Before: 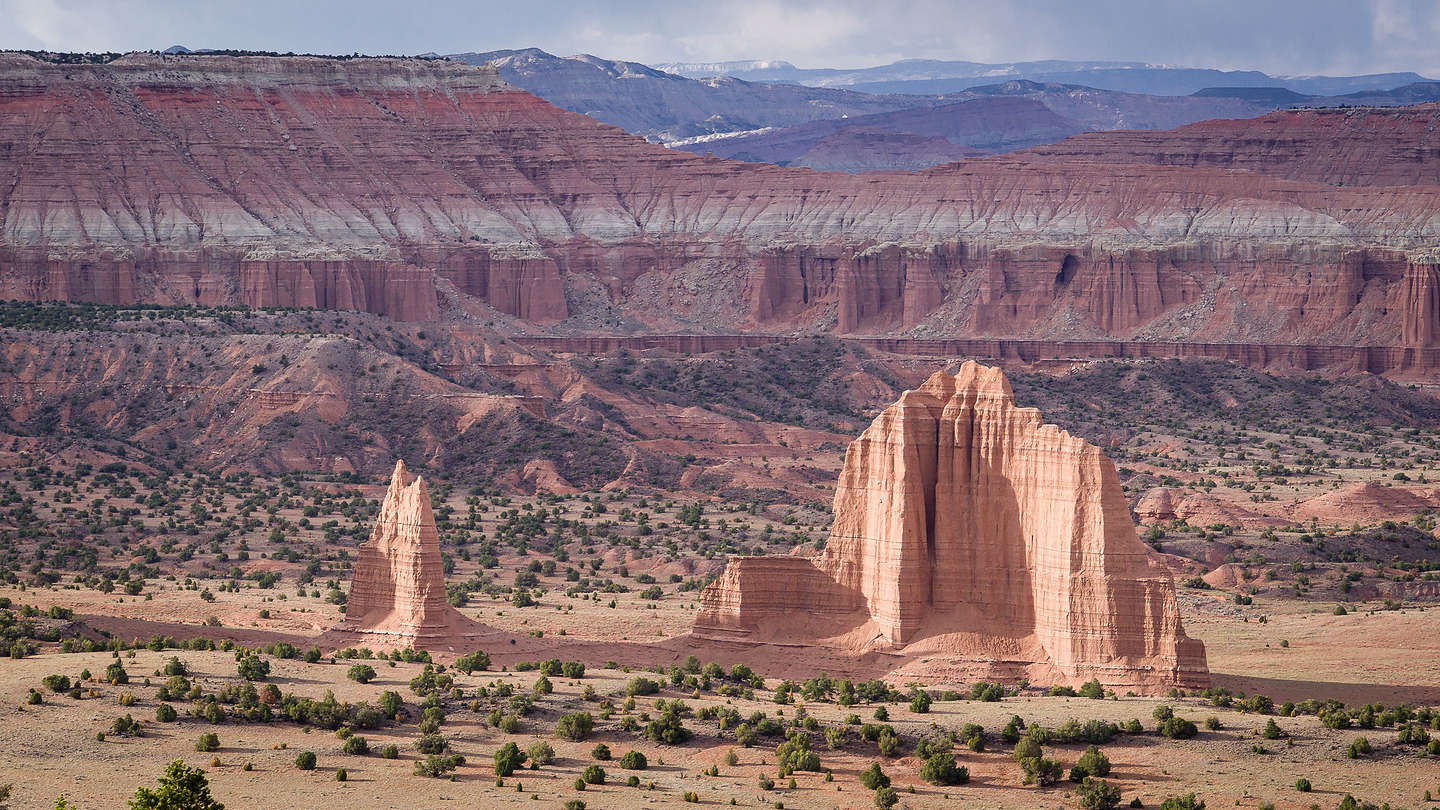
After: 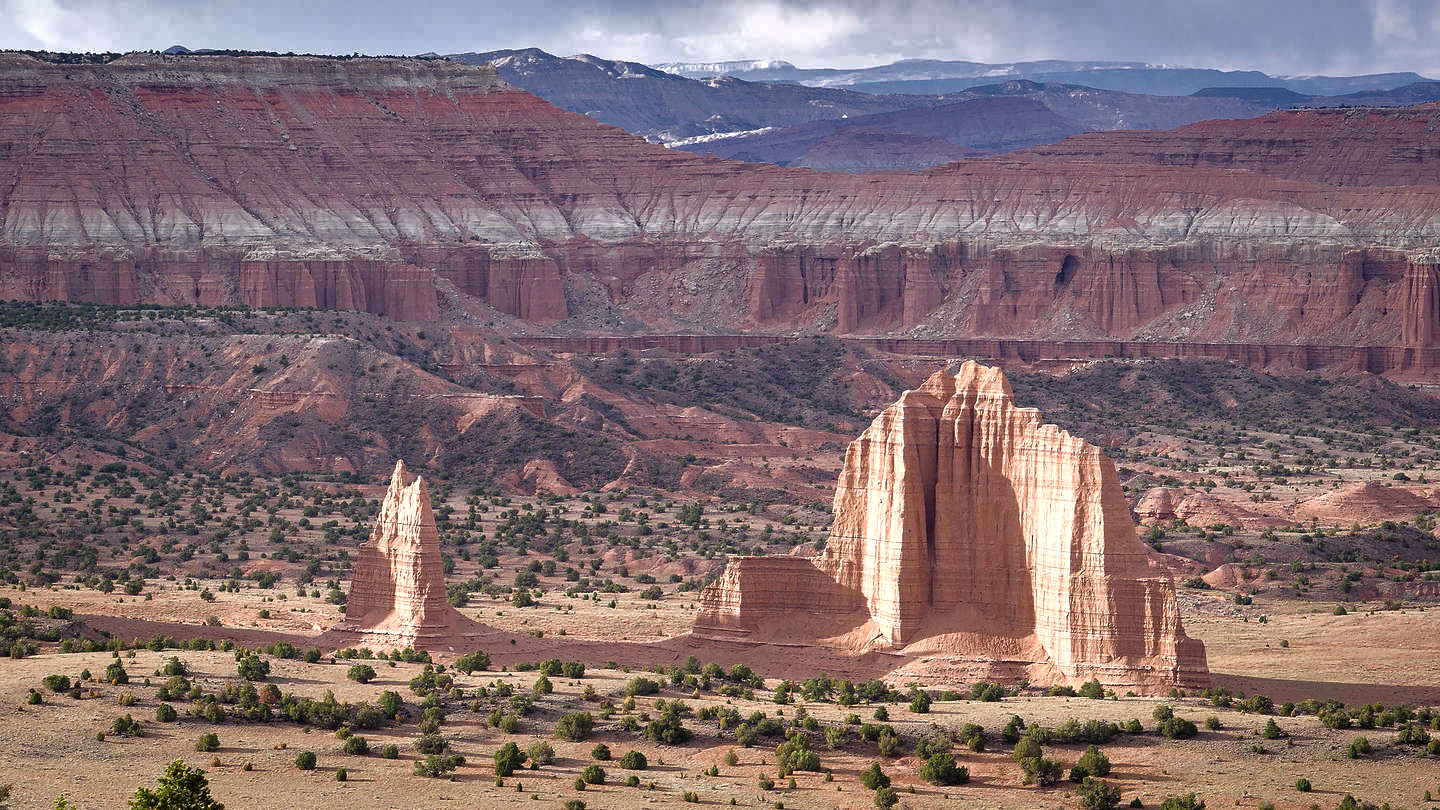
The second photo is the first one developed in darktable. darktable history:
tone equalizer: -8 EV 0.001 EV, -7 EV -0.003 EV, -6 EV 0.004 EV, -5 EV -0.051 EV, -4 EV -0.096 EV, -3 EV -0.194 EV, -2 EV 0.215 EV, -1 EV 0.715 EV, +0 EV 0.47 EV, edges refinement/feathering 500, mask exposure compensation -1.57 EV, preserve details no
shadows and highlights: shadows 17.87, highlights -83.45, soften with gaussian
